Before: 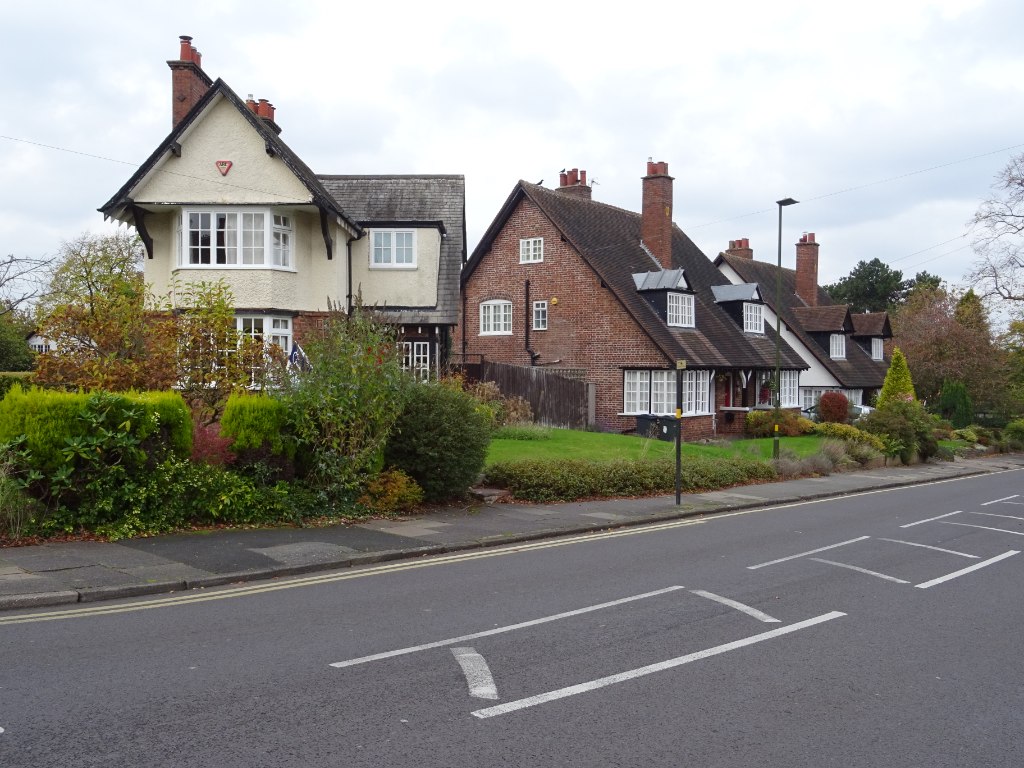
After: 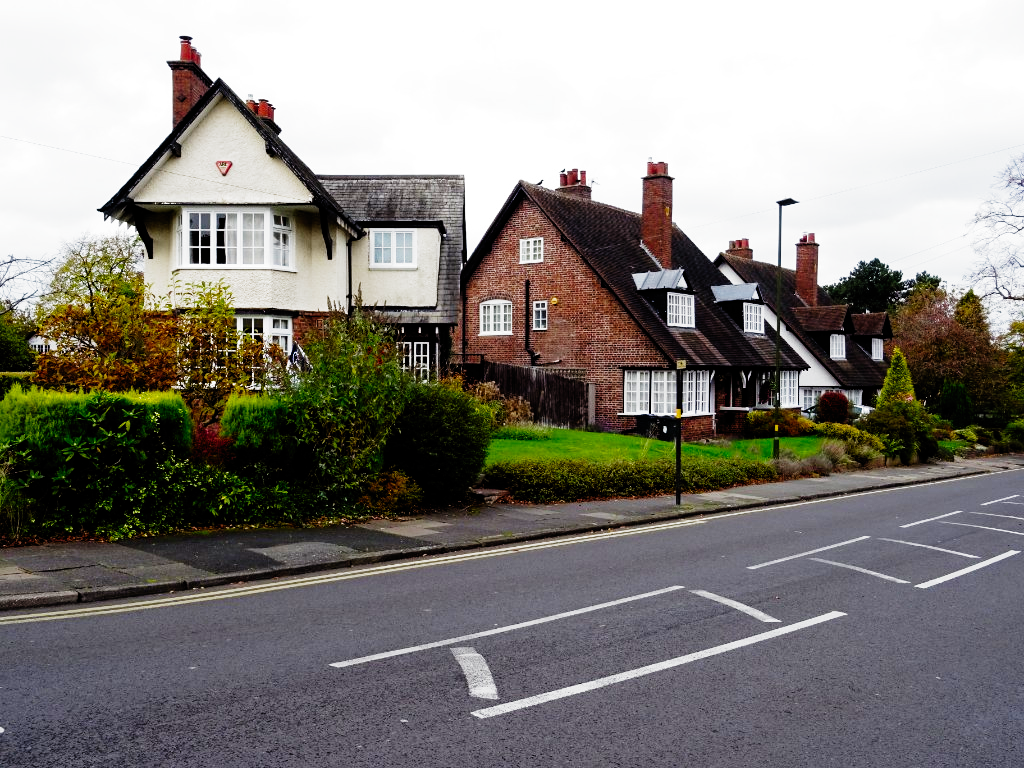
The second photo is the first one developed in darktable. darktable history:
filmic rgb: black relative exposure -3.79 EV, white relative exposure 2.41 EV, dynamic range scaling -49.32%, hardness 3.43, latitude 30.41%, contrast 1.803, preserve chrominance no, color science v5 (2021), contrast in shadows safe, contrast in highlights safe
